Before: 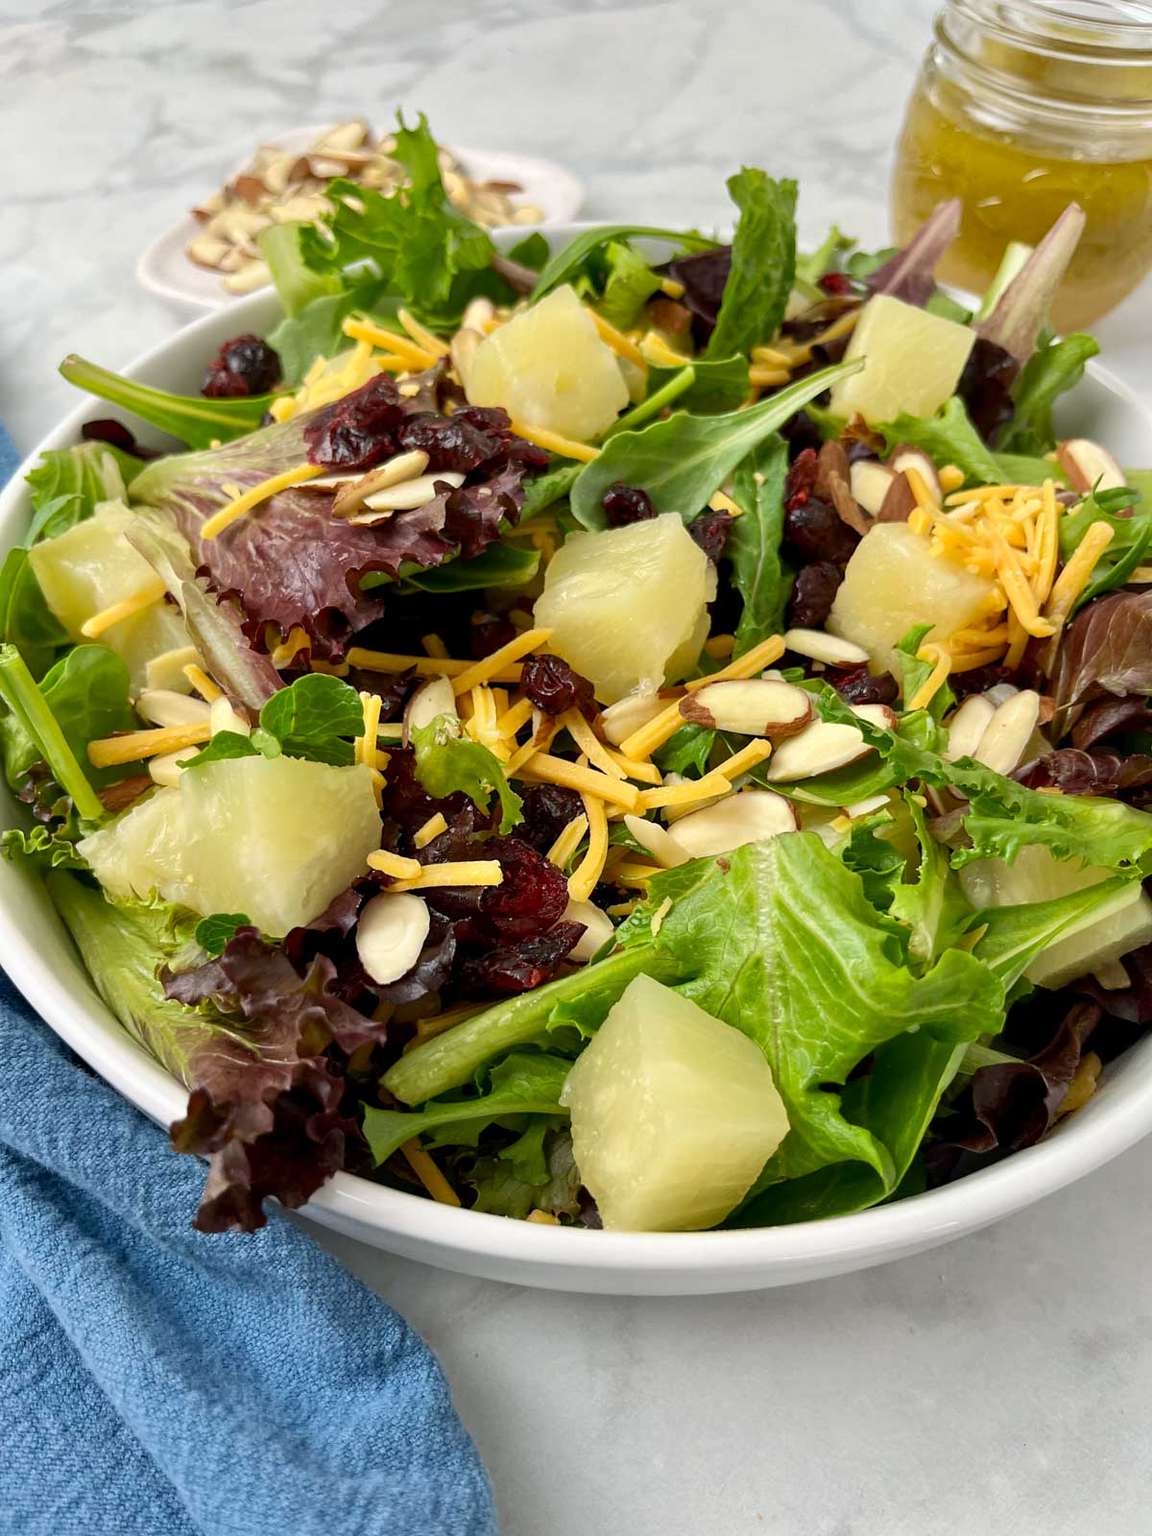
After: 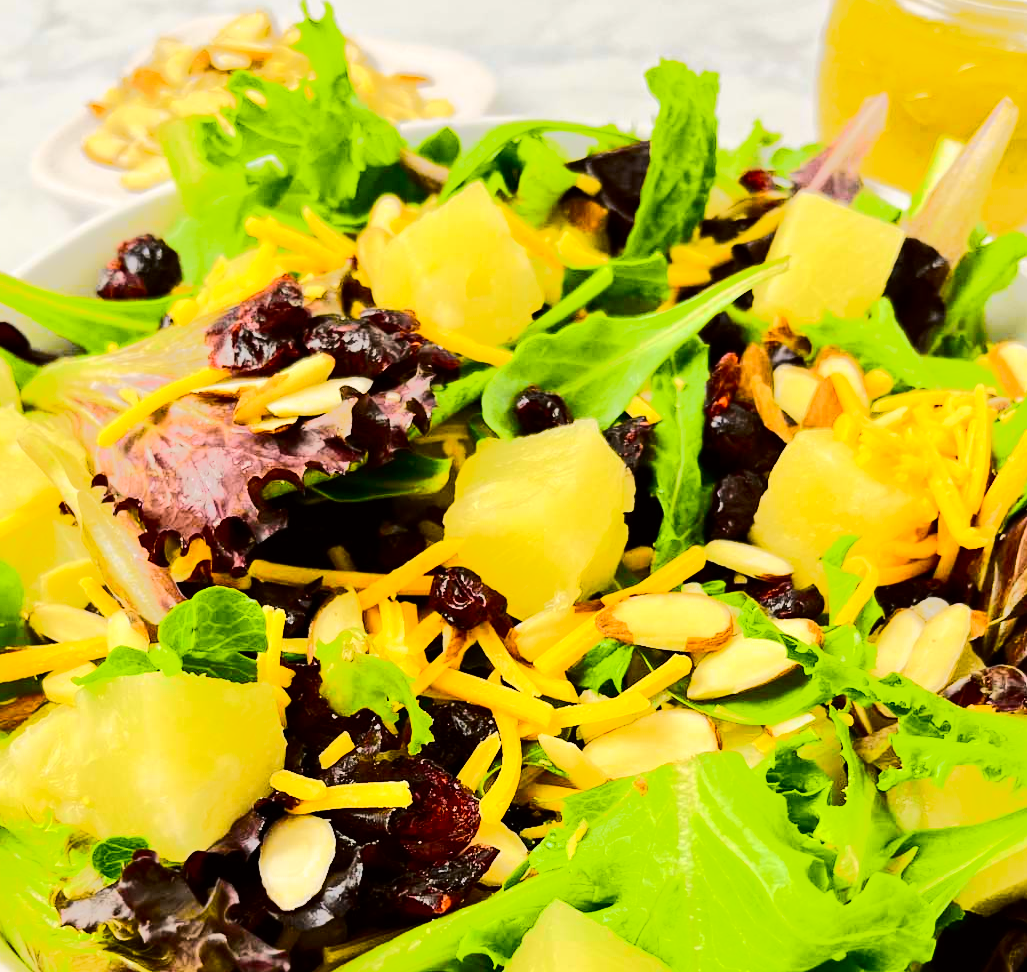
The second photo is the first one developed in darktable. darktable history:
crop and rotate: left 9.352%, top 7.239%, right 5.018%, bottom 31.981%
tone curve: curves: ch0 [(0, 0) (0.104, 0.068) (0.236, 0.227) (0.46, 0.576) (0.657, 0.796) (0.861, 0.932) (1, 0.981)]; ch1 [(0, 0) (0.353, 0.344) (0.434, 0.382) (0.479, 0.476) (0.502, 0.504) (0.544, 0.534) (0.57, 0.57) (0.586, 0.603) (0.618, 0.631) (0.657, 0.679) (1, 1)]; ch2 [(0, 0) (0.34, 0.314) (0.434, 0.43) (0.5, 0.511) (0.528, 0.545) (0.557, 0.573) (0.573, 0.618) (0.628, 0.751) (1, 1)], color space Lab, independent channels, preserve colors none
tone equalizer: -8 EV -0.52 EV, -7 EV -0.297 EV, -6 EV -0.062 EV, -5 EV 0.43 EV, -4 EV 0.992 EV, -3 EV 0.786 EV, -2 EV -0.011 EV, -1 EV 0.132 EV, +0 EV -0.026 EV, edges refinement/feathering 500, mask exposure compensation -1.57 EV, preserve details no
